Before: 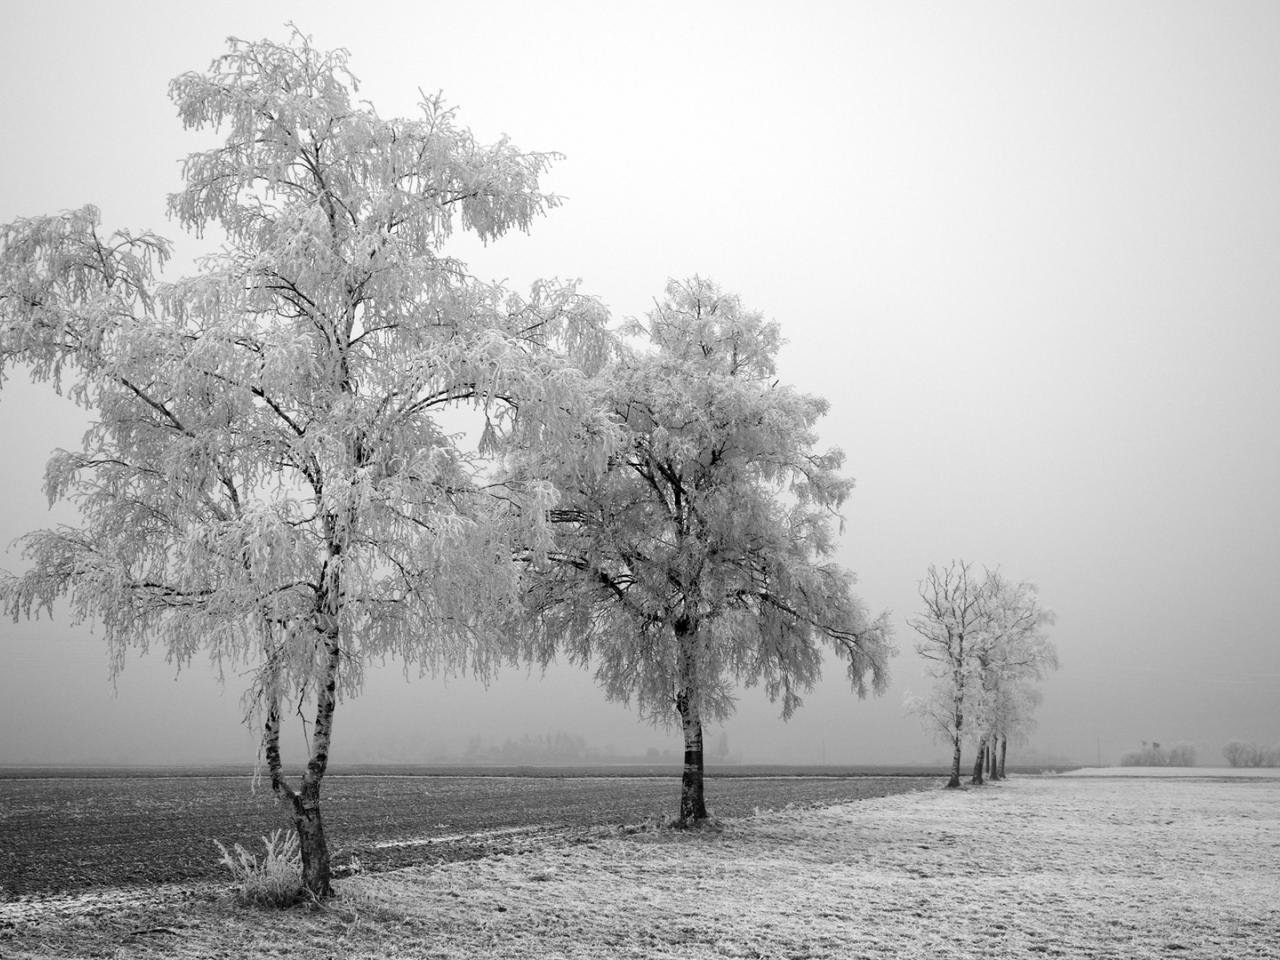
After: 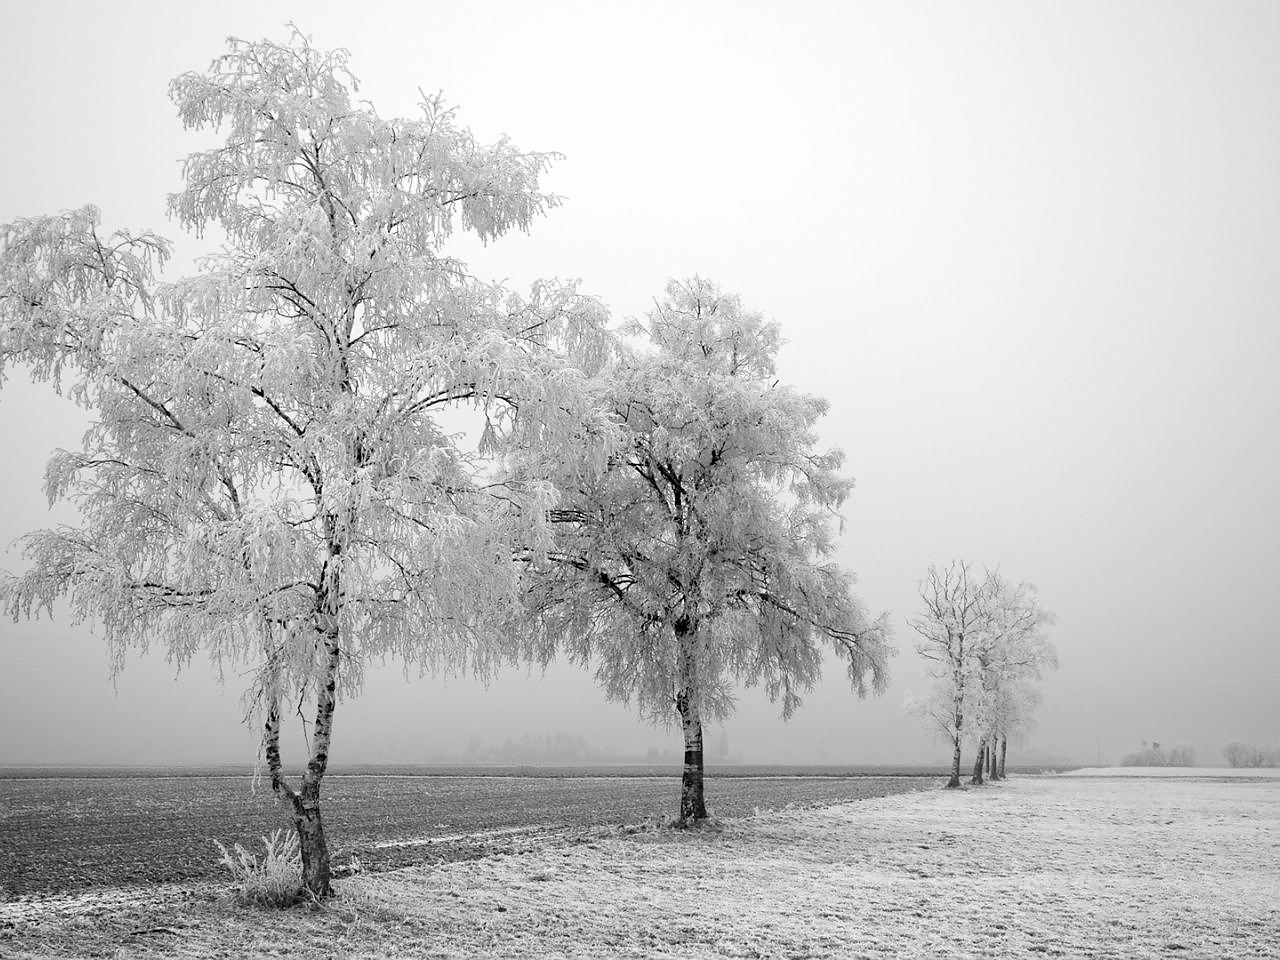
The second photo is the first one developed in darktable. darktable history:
contrast brightness saturation: brightness 0.15
tone equalizer: on, module defaults
sharpen: radius 1.036
